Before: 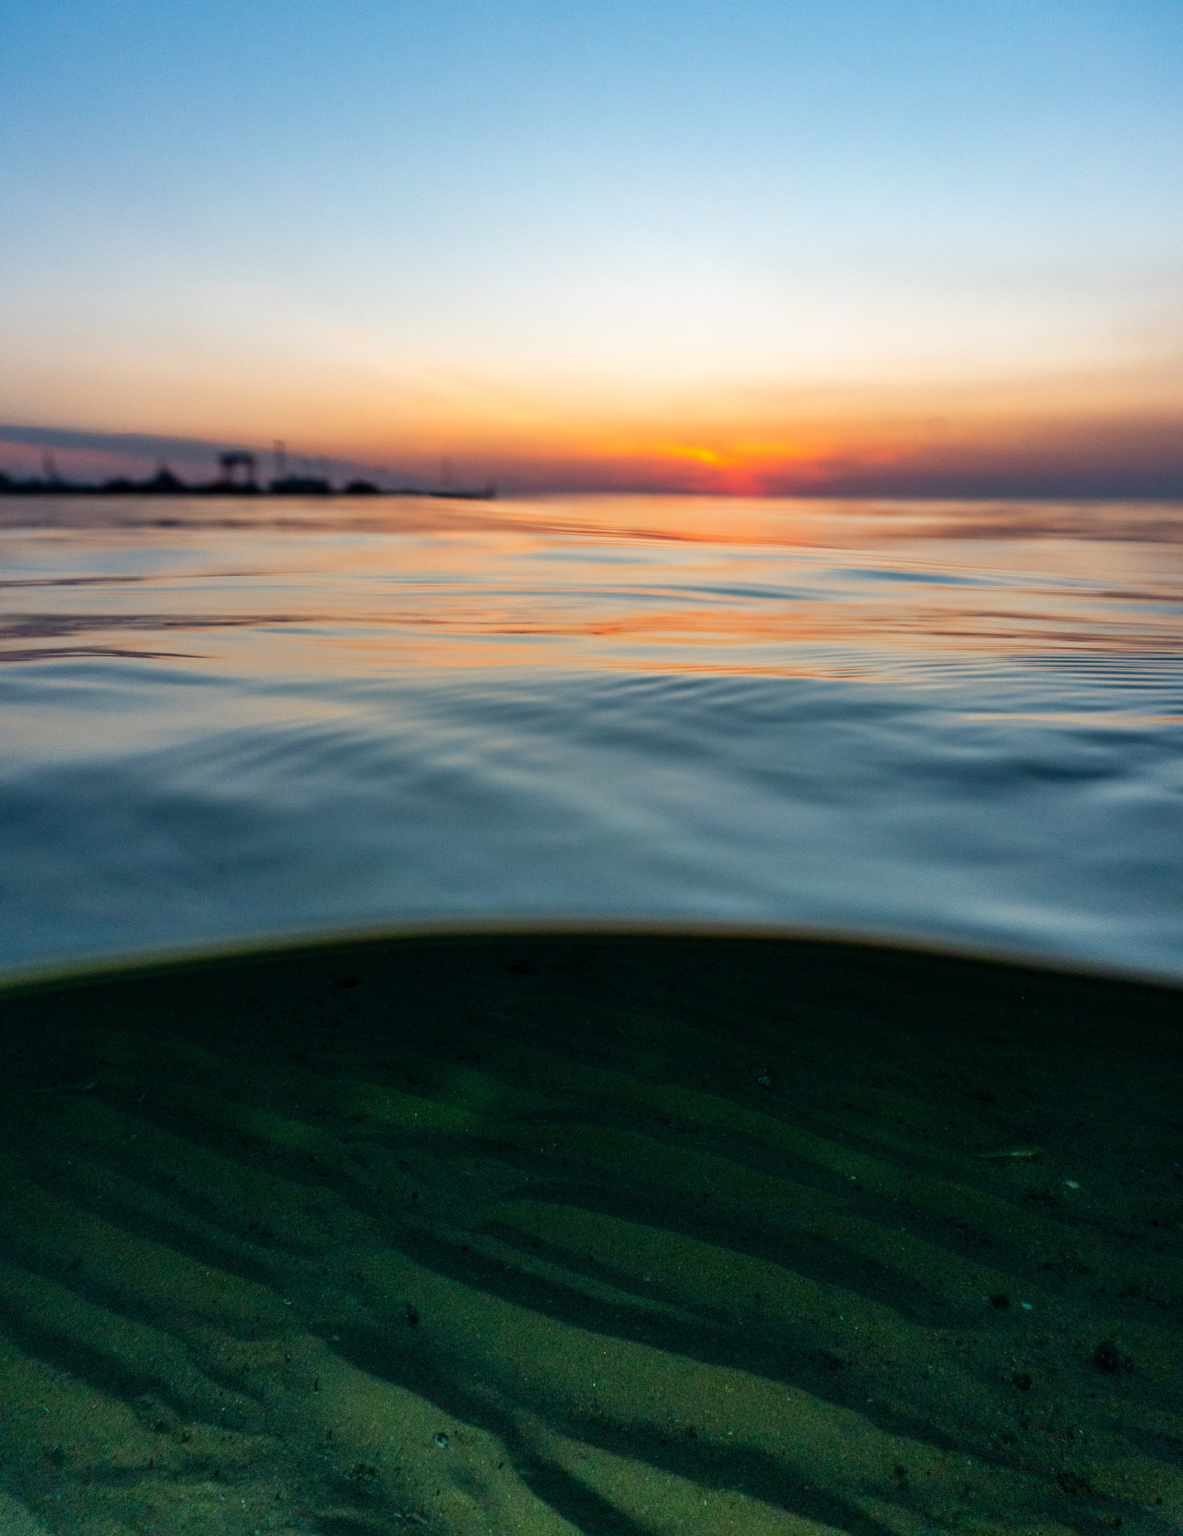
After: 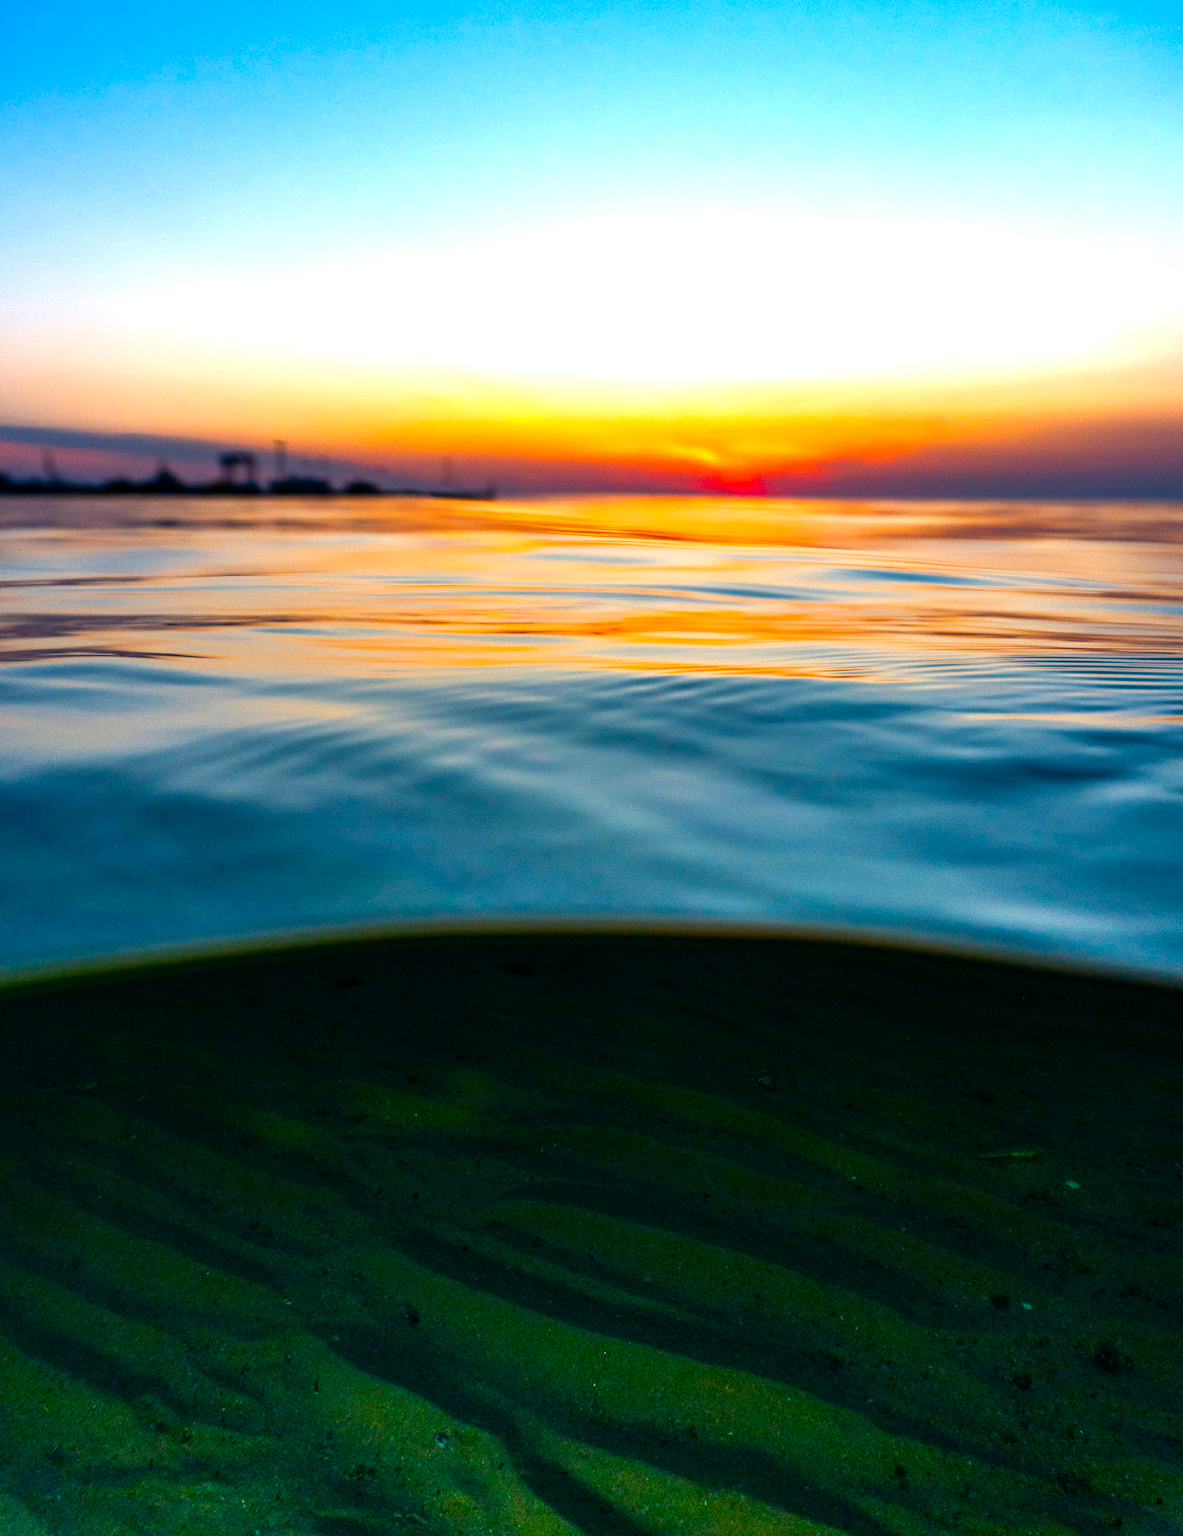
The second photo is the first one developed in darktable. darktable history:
color balance rgb: linear chroma grading › global chroma 9%, perceptual saturation grading › global saturation 36%, perceptual saturation grading › shadows 35%, perceptual brilliance grading › global brilliance 21.21%, perceptual brilliance grading › shadows -35%, global vibrance 21.21%
white balance: red 1.004, blue 1.024
